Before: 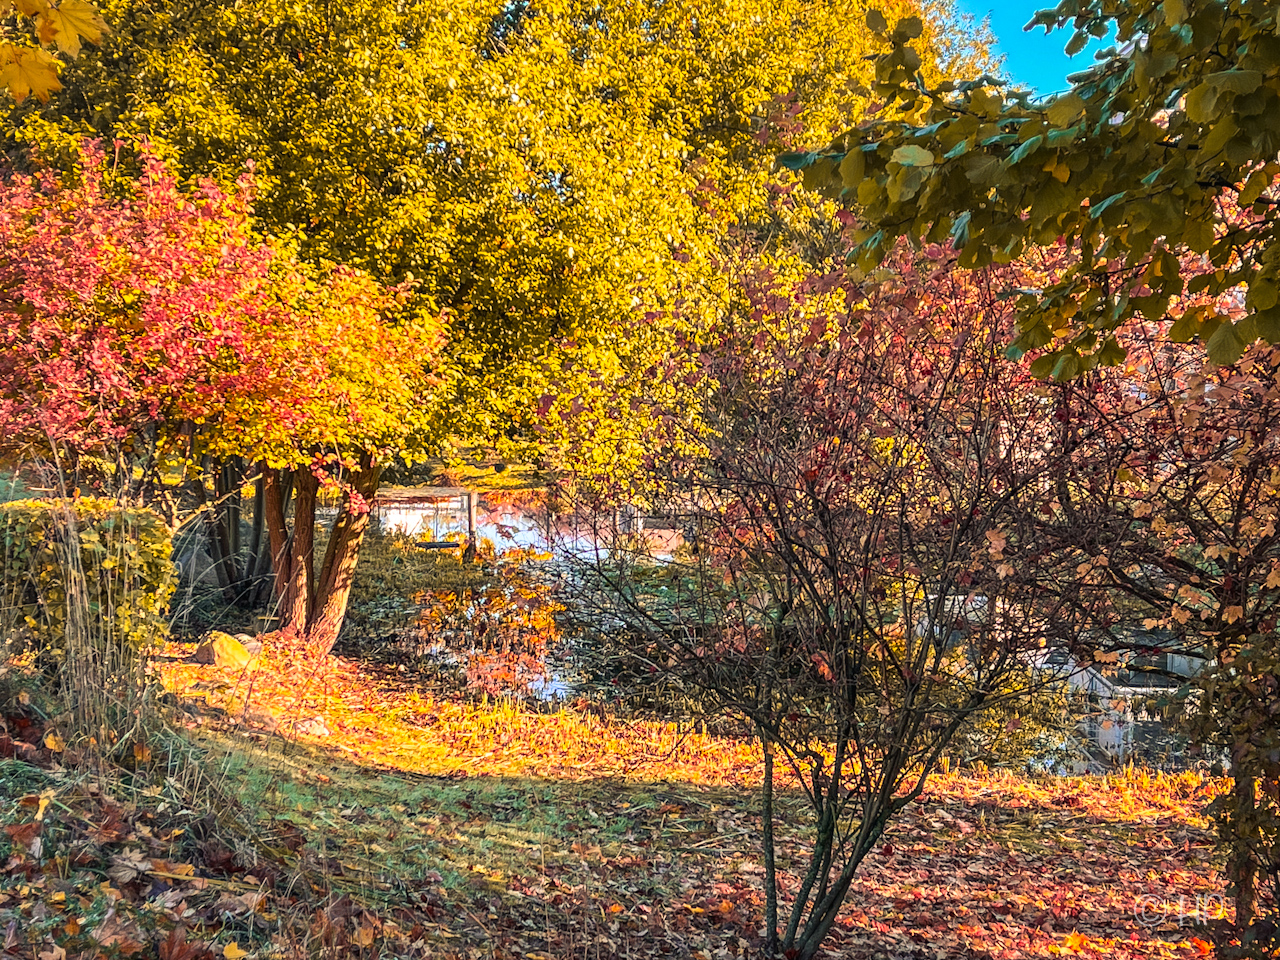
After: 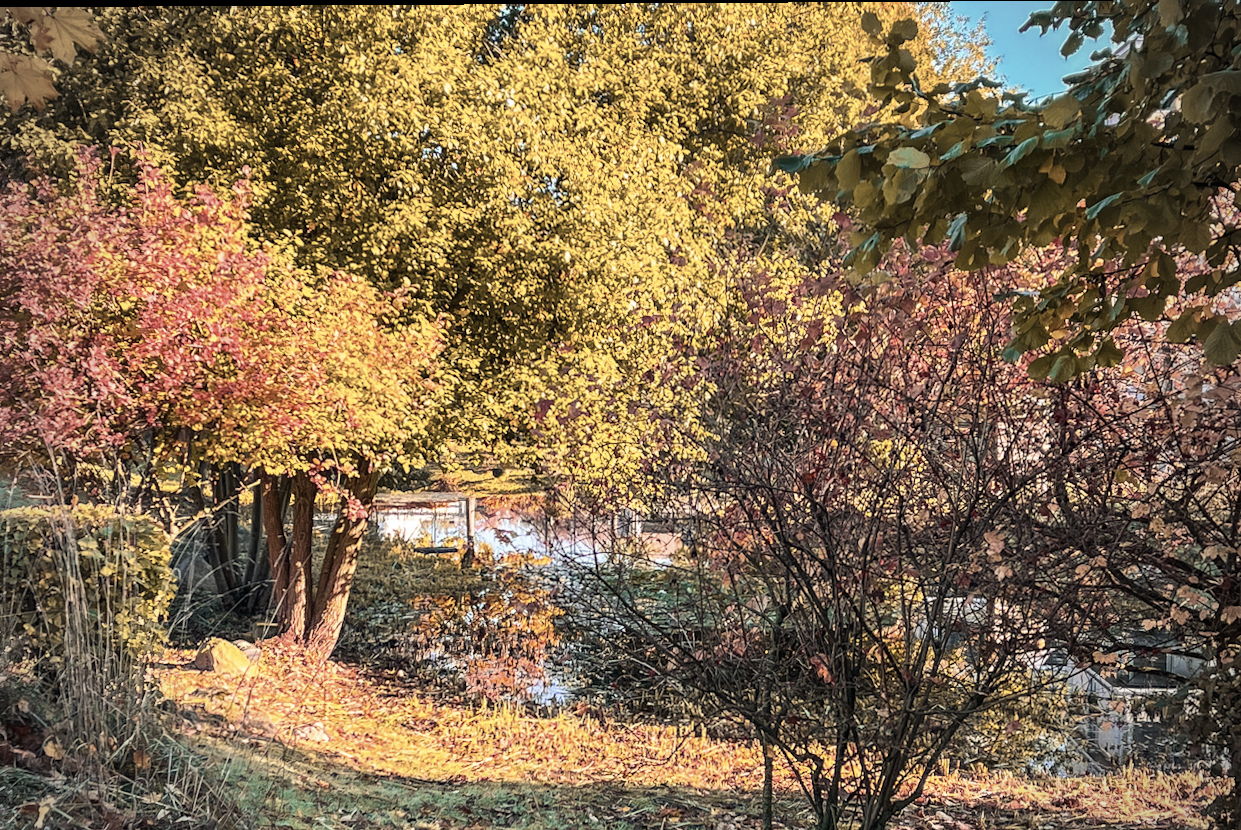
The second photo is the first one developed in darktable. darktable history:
vignetting: on, module defaults
contrast brightness saturation: contrast 0.102, saturation -0.372
crop and rotate: angle 0.353°, left 0.432%, right 2.986%, bottom 14.234%
